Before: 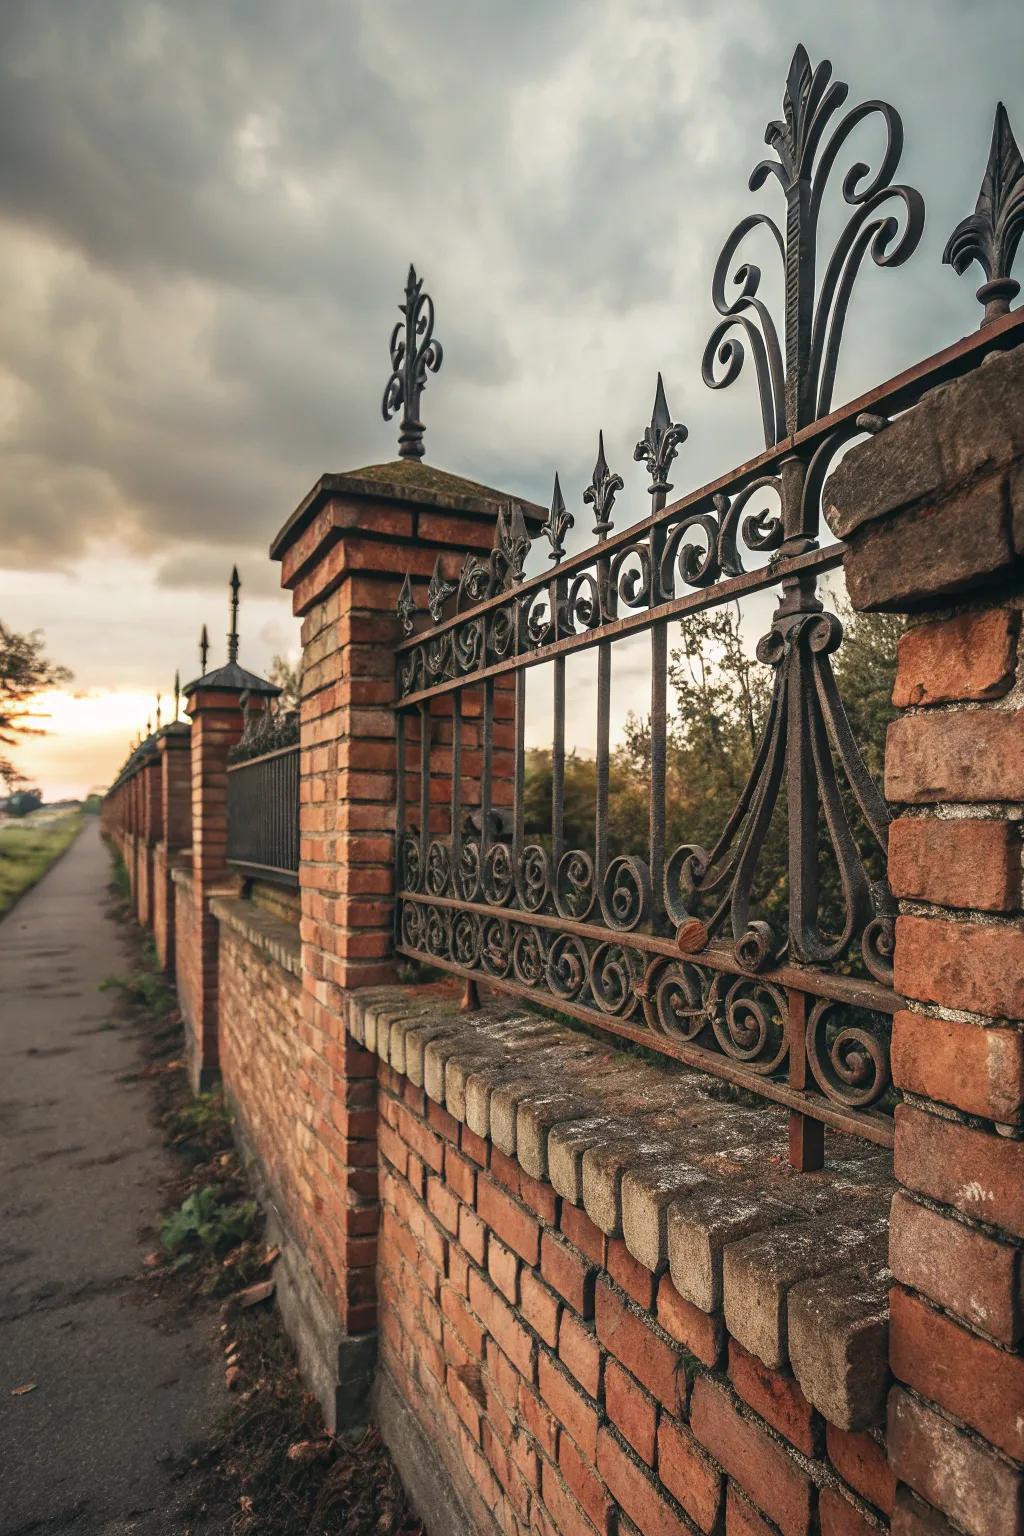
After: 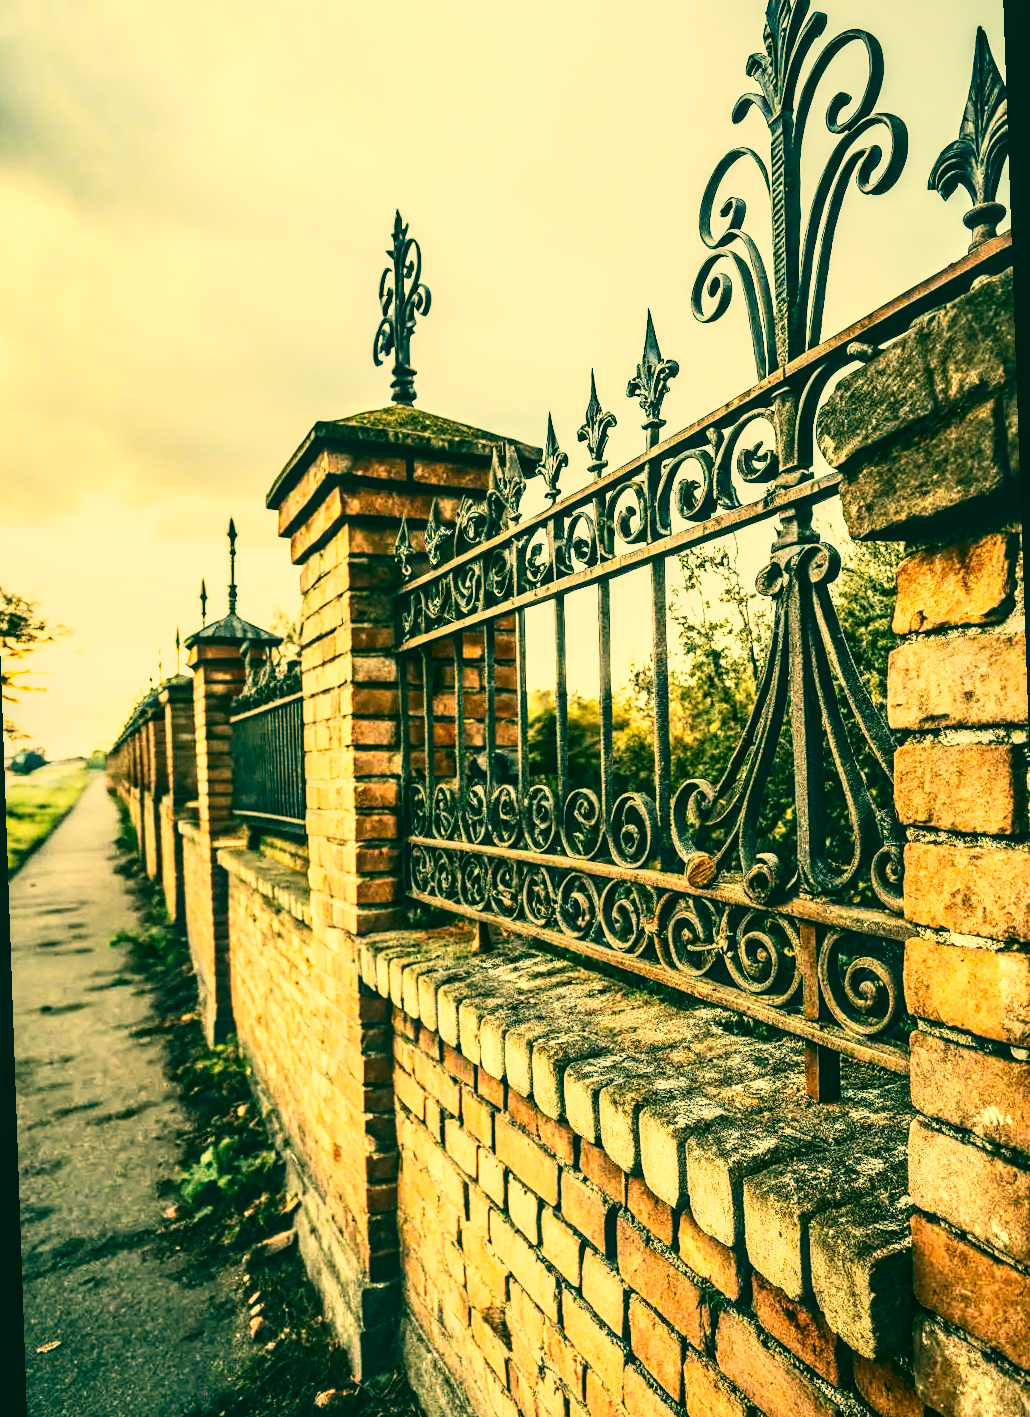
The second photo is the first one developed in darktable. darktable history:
levels: mode automatic, gray 50.8%
rotate and perspective: rotation -2°, crop left 0.022, crop right 0.978, crop top 0.049, crop bottom 0.951
contrast brightness saturation: contrast 0.39, brightness 0.1
color correction: highlights a* 1.83, highlights b* 34.02, shadows a* -36.68, shadows b* -5.48
local contrast: detail 130%
base curve: curves: ch0 [(0, 0) (0.007, 0.004) (0.027, 0.03) (0.046, 0.07) (0.207, 0.54) (0.442, 0.872) (0.673, 0.972) (1, 1)], preserve colors none
